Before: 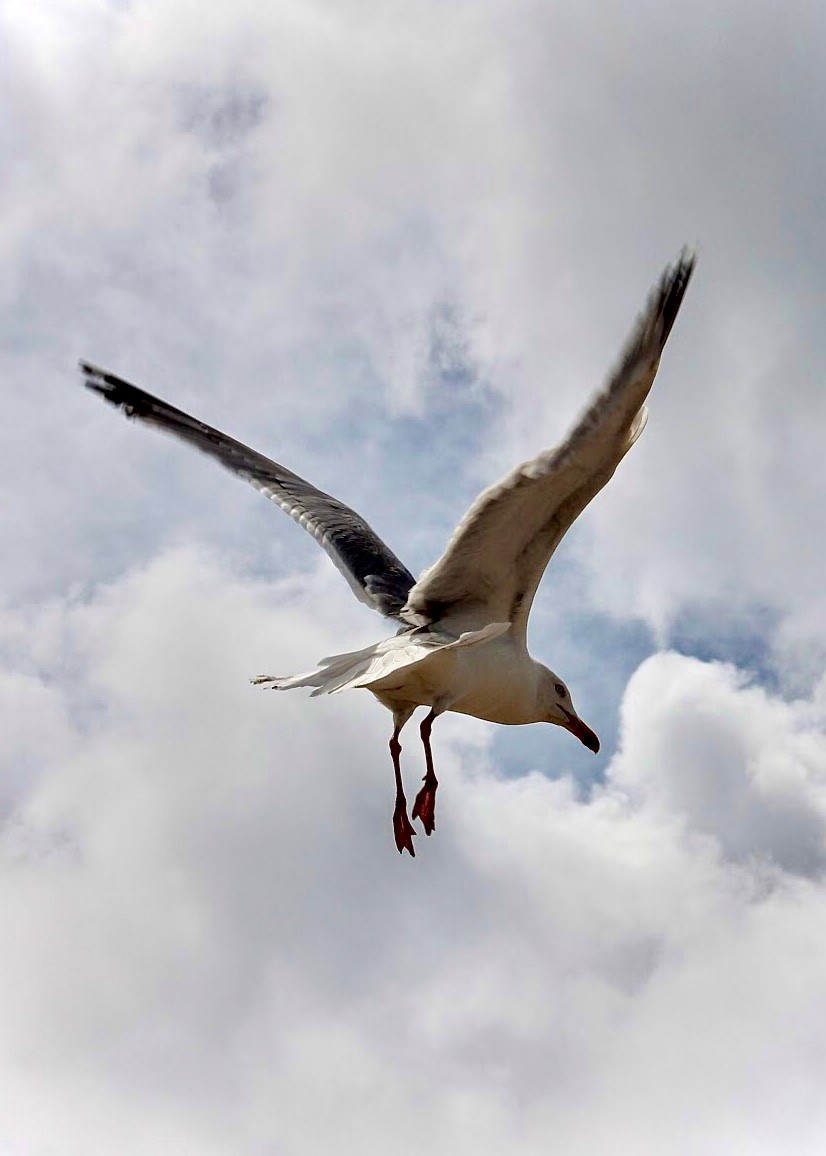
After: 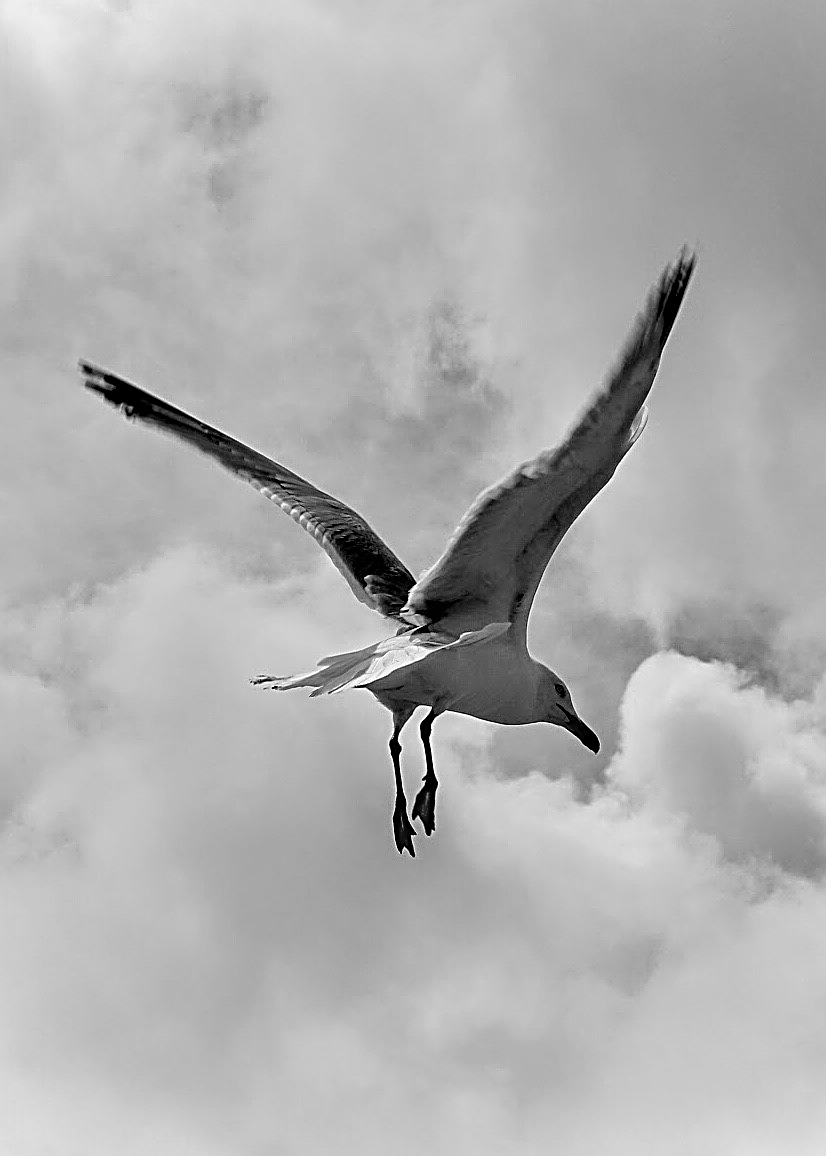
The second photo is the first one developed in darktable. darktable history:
monochrome: a -71.75, b 75.82
sharpen: radius 2.584, amount 0.688
